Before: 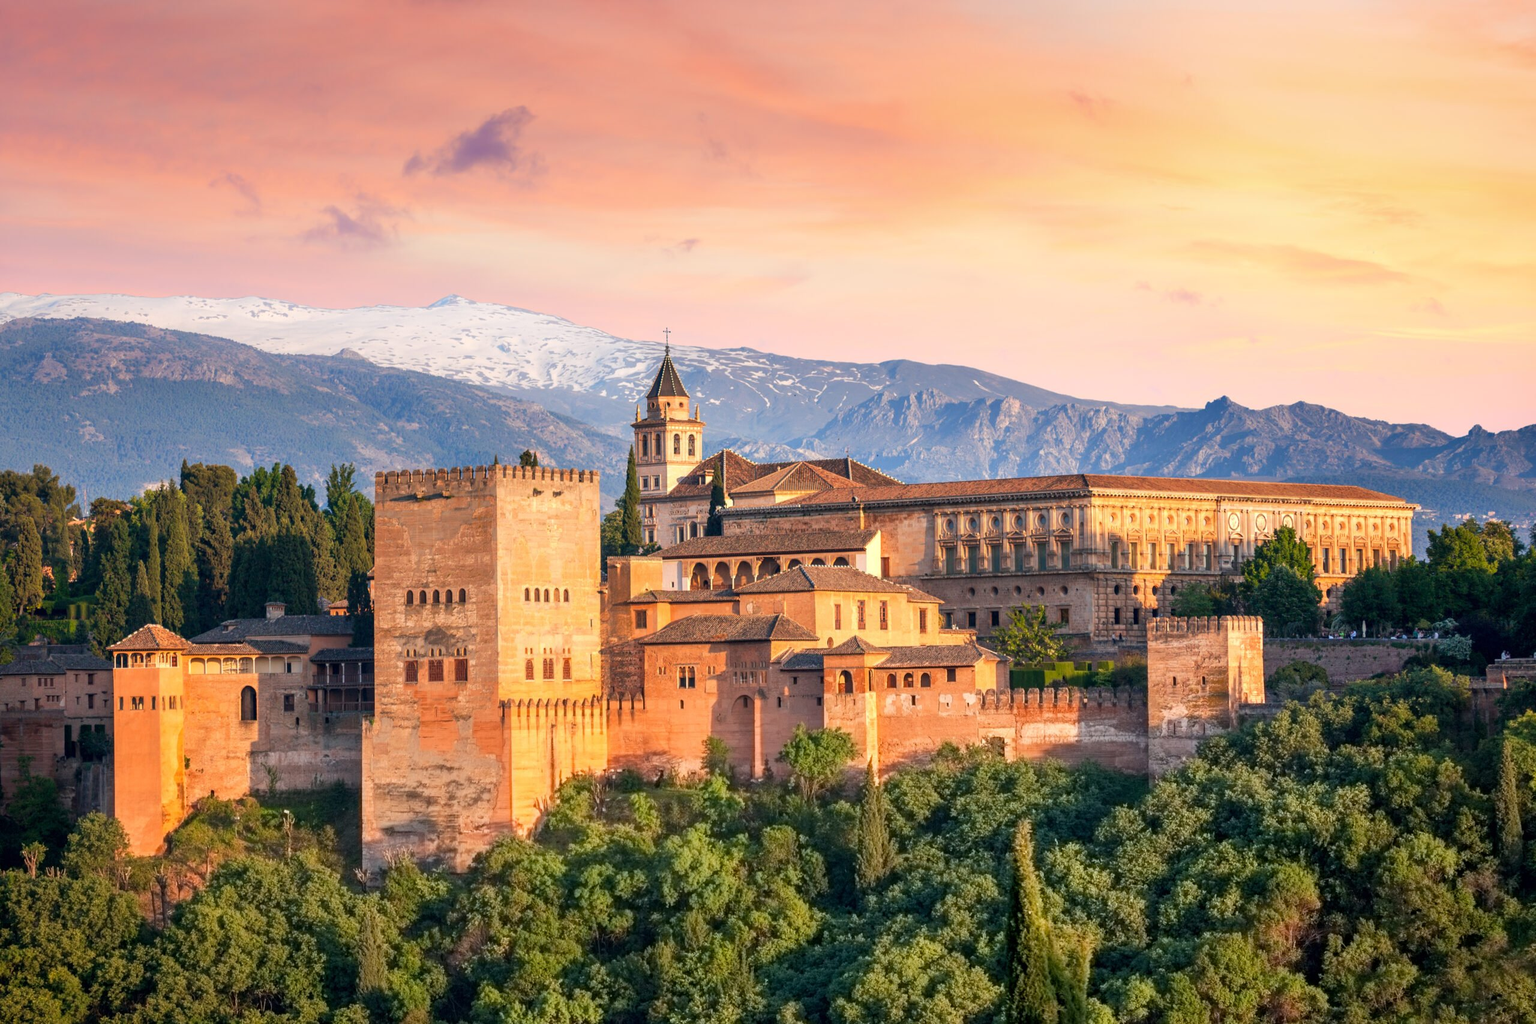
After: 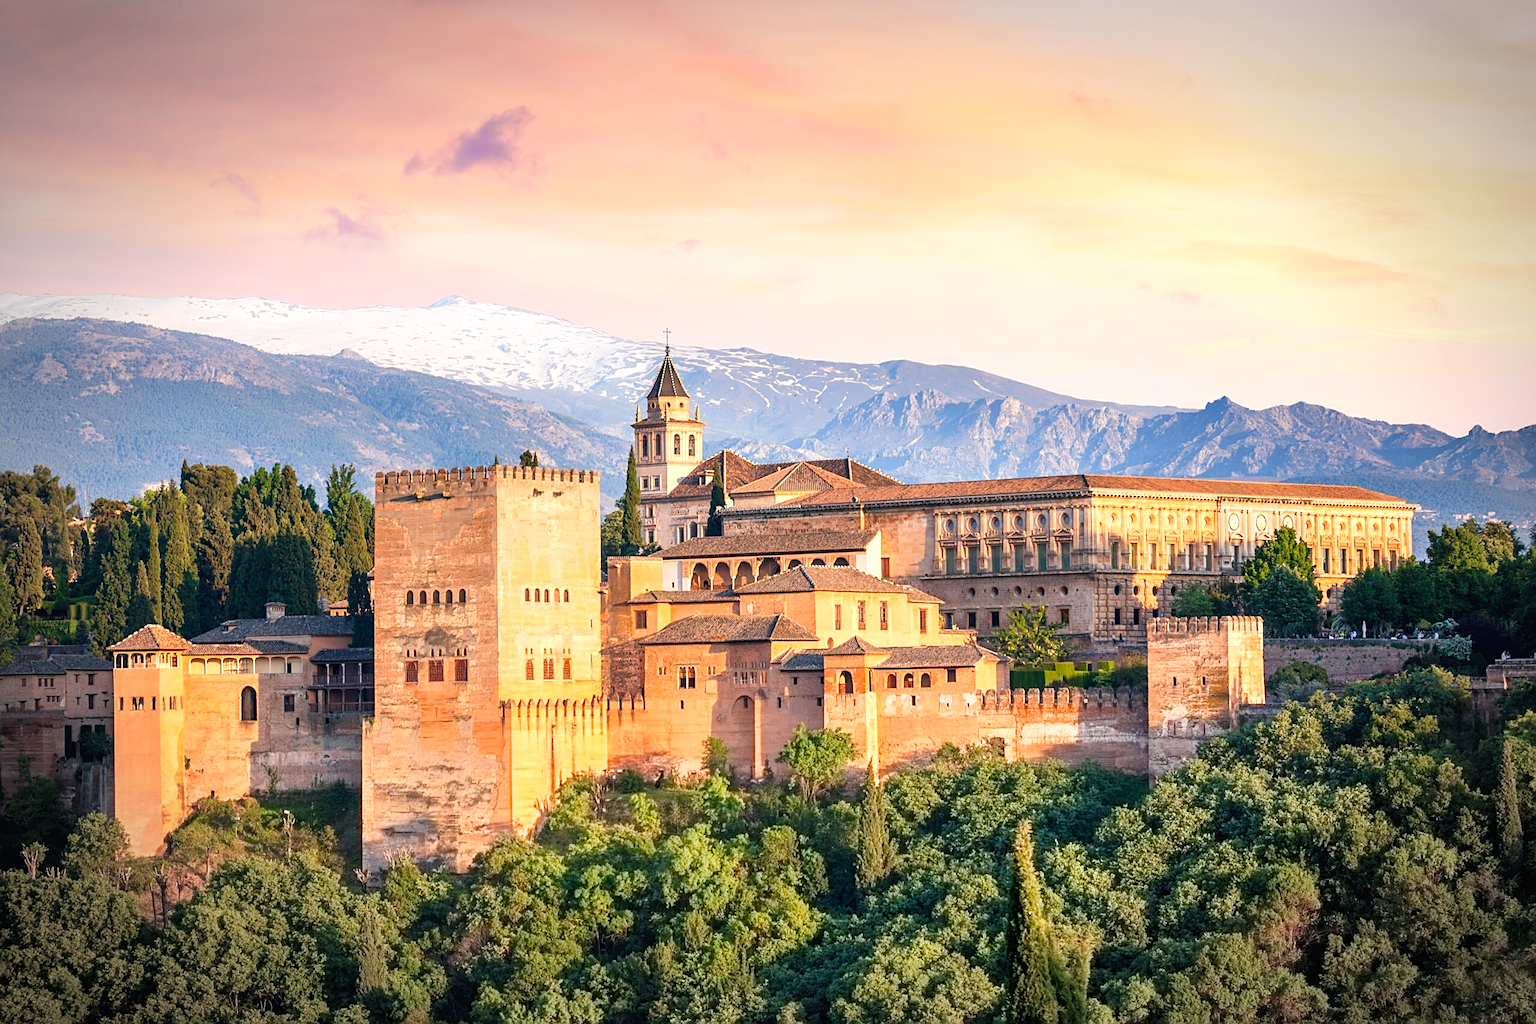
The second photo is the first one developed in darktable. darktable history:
vignetting: automatic ratio true
sharpen: on, module defaults
tone curve: curves: ch0 [(0, 0) (0.003, 0.019) (0.011, 0.019) (0.025, 0.026) (0.044, 0.043) (0.069, 0.066) (0.1, 0.095) (0.136, 0.133) (0.177, 0.181) (0.224, 0.233) (0.277, 0.302) (0.335, 0.375) (0.399, 0.452) (0.468, 0.532) (0.543, 0.609) (0.623, 0.695) (0.709, 0.775) (0.801, 0.865) (0.898, 0.932) (1, 1)], preserve colors none
exposure: exposure 0.3 EV, compensate highlight preservation false
